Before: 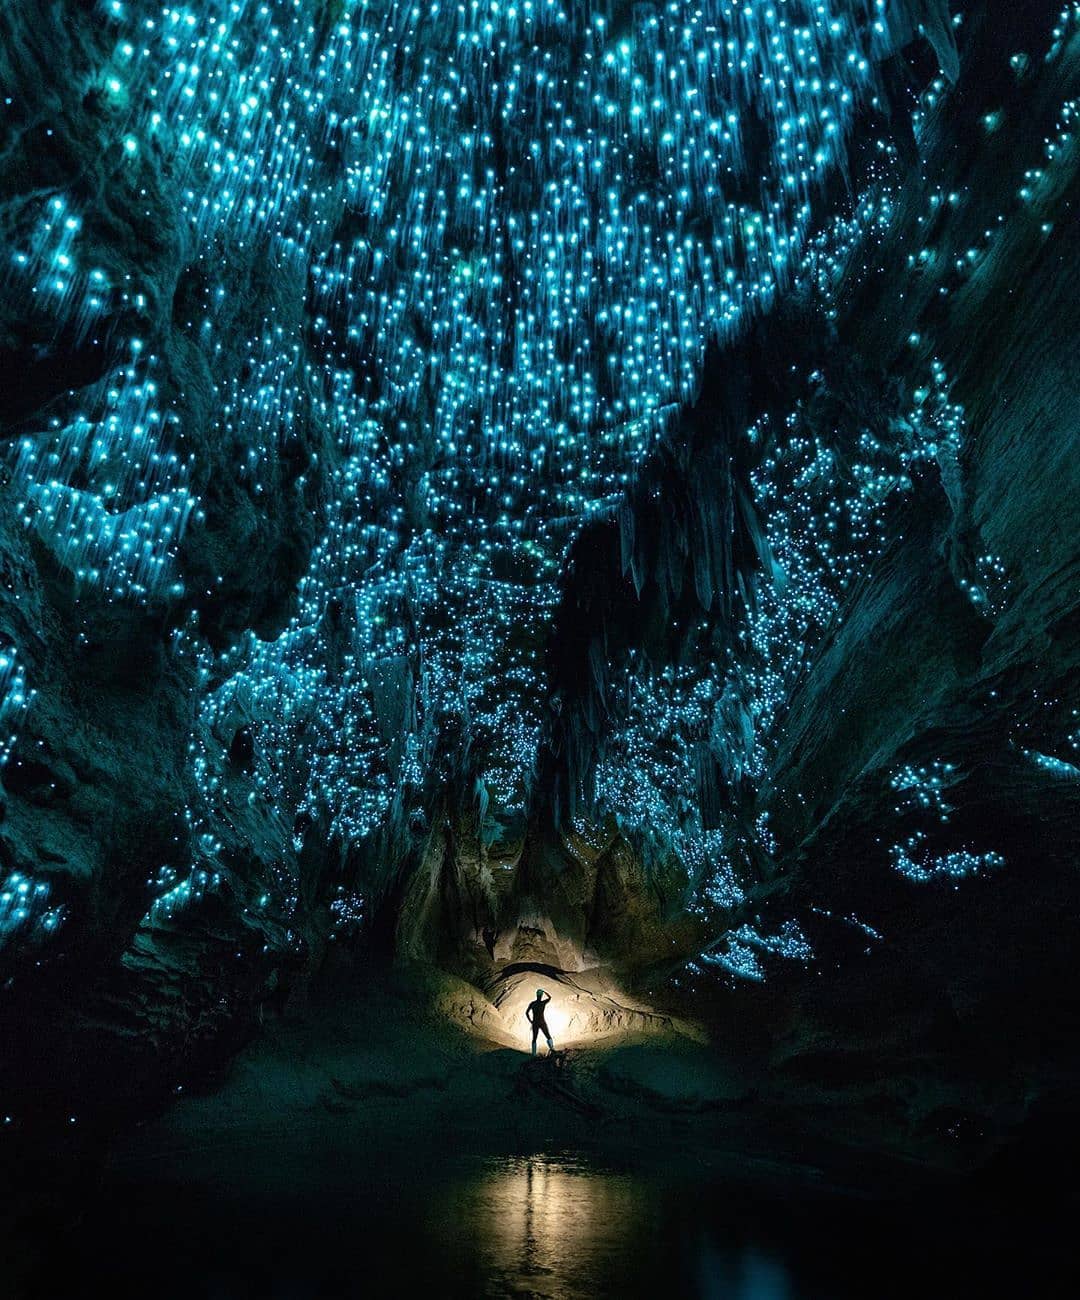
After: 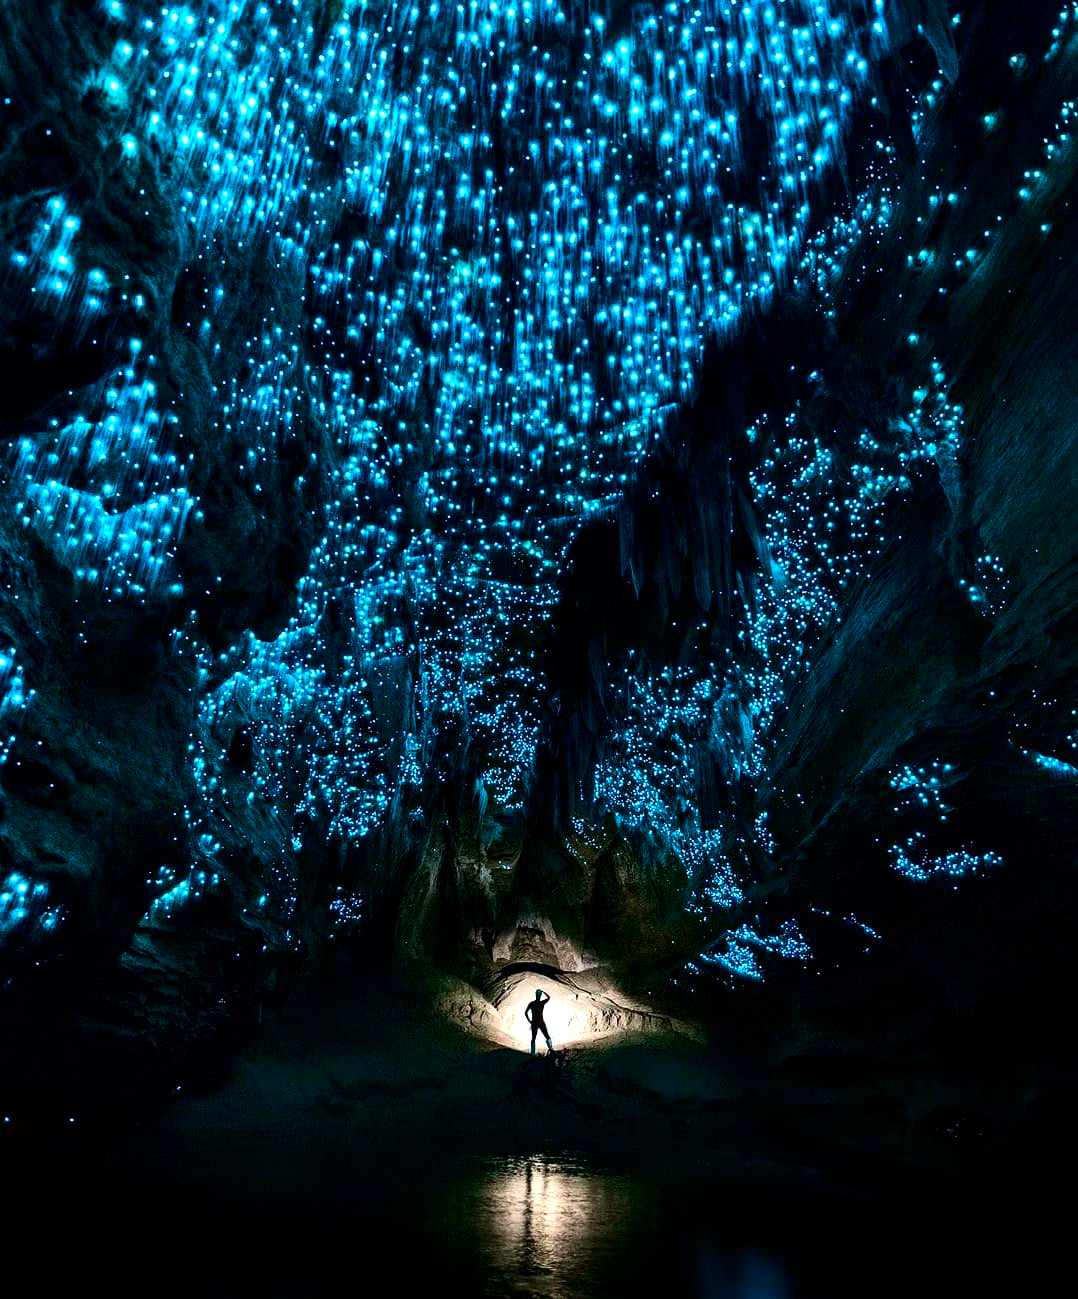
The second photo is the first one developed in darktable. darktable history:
color zones: curves: ch0 [(0, 0.558) (0.143, 0.559) (0.286, 0.529) (0.429, 0.505) (0.571, 0.5) (0.714, 0.5) (0.857, 0.5) (1, 0.558)]; ch1 [(0, 0.469) (0.01, 0.469) (0.12, 0.446) (0.248, 0.469) (0.5, 0.5) (0.748, 0.5) (0.99, 0.469) (1, 0.469)]
color calibration: illuminant as shot in camera, x 0.366, y 0.378, temperature 4425.7 K, saturation algorithm version 1 (2020)
tone curve: curves: ch0 [(0, 0) (0.059, 0.027) (0.178, 0.105) (0.292, 0.233) (0.485, 0.472) (0.837, 0.887) (1, 0.983)]; ch1 [(0, 0) (0.23, 0.166) (0.34, 0.298) (0.371, 0.334) (0.435, 0.413) (0.477, 0.469) (0.499, 0.498) (0.534, 0.551) (0.56, 0.585) (0.754, 0.801) (1, 1)]; ch2 [(0, 0) (0.431, 0.414) (0.498, 0.503) (0.524, 0.531) (0.568, 0.567) (0.6, 0.597) (0.65, 0.651) (0.752, 0.764) (1, 1)], color space Lab, independent channels, preserve colors none
tone equalizer: -8 EV -0.417 EV, -7 EV -0.389 EV, -6 EV -0.333 EV, -5 EV -0.222 EV, -3 EV 0.222 EV, -2 EV 0.333 EV, -1 EV 0.389 EV, +0 EV 0.417 EV, edges refinement/feathering 500, mask exposure compensation -1.57 EV, preserve details no
crop and rotate: left 0.126%
local contrast: highlights 100%, shadows 100%, detail 120%, midtone range 0.2
